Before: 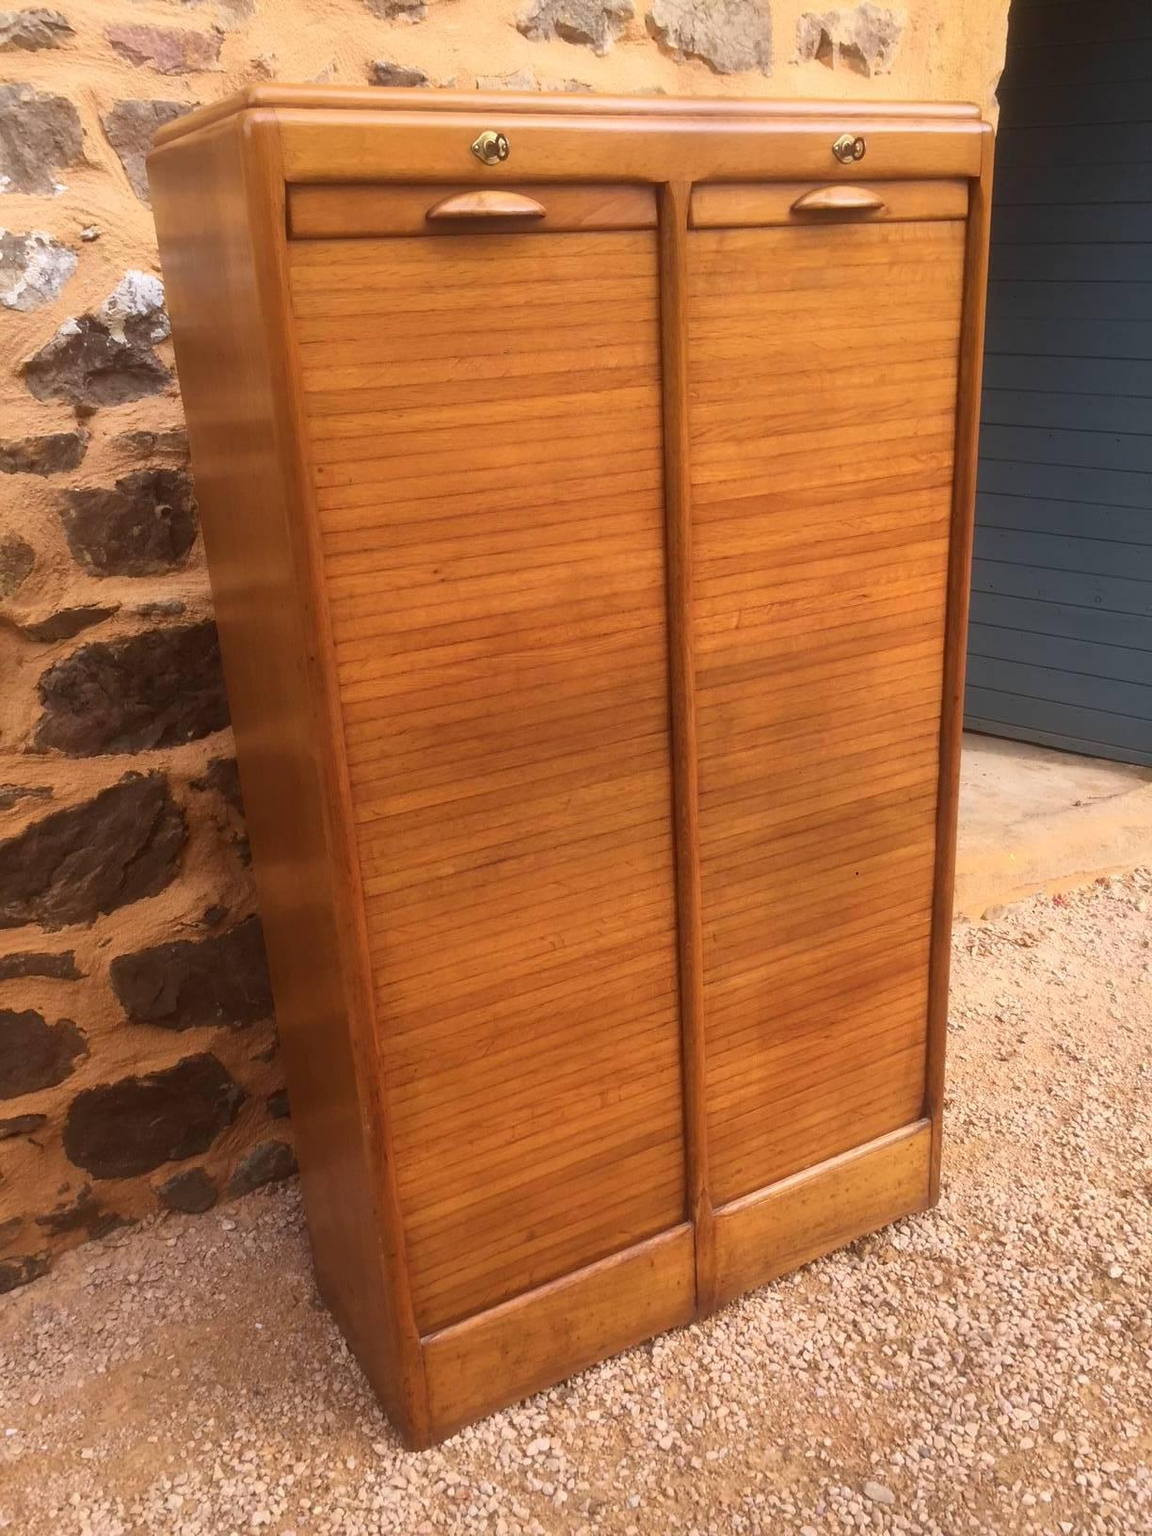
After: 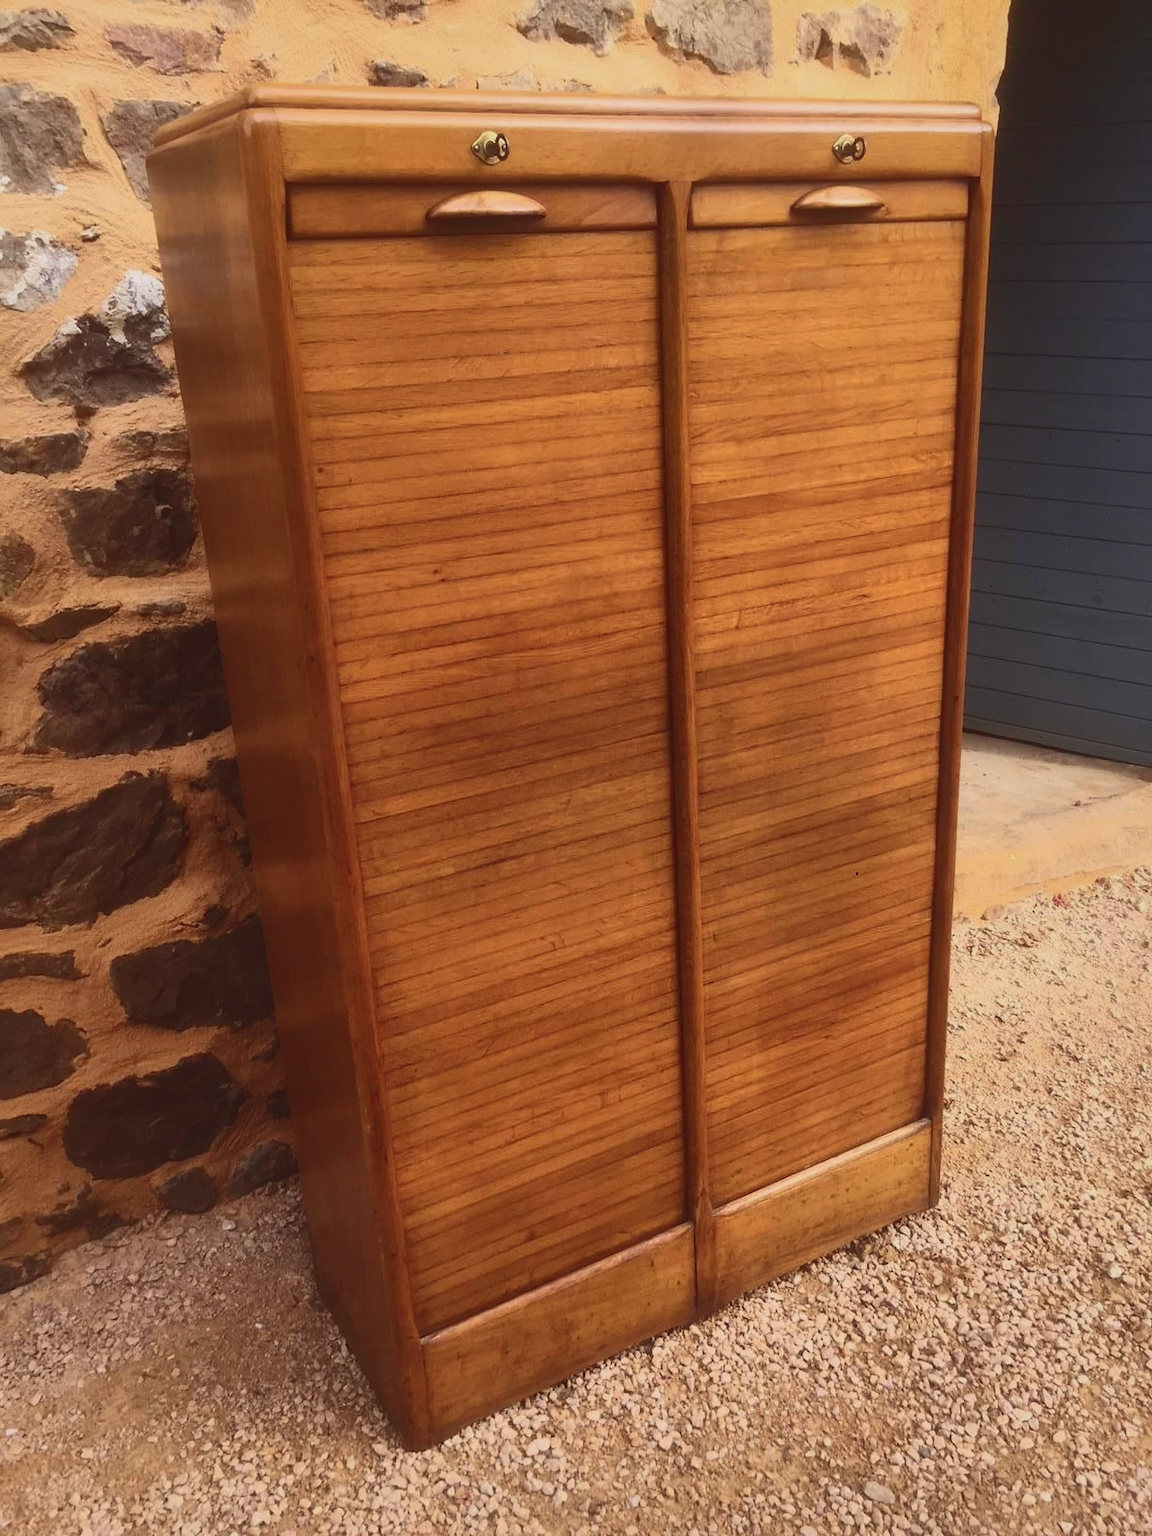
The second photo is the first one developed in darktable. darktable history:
contrast brightness saturation: contrast 0.28
color correction: highlights a* -0.95, highlights b* 4.5, shadows a* 3.55
shadows and highlights: on, module defaults
exposure: black level correction -0.015, exposure -0.5 EV, compensate highlight preservation false
